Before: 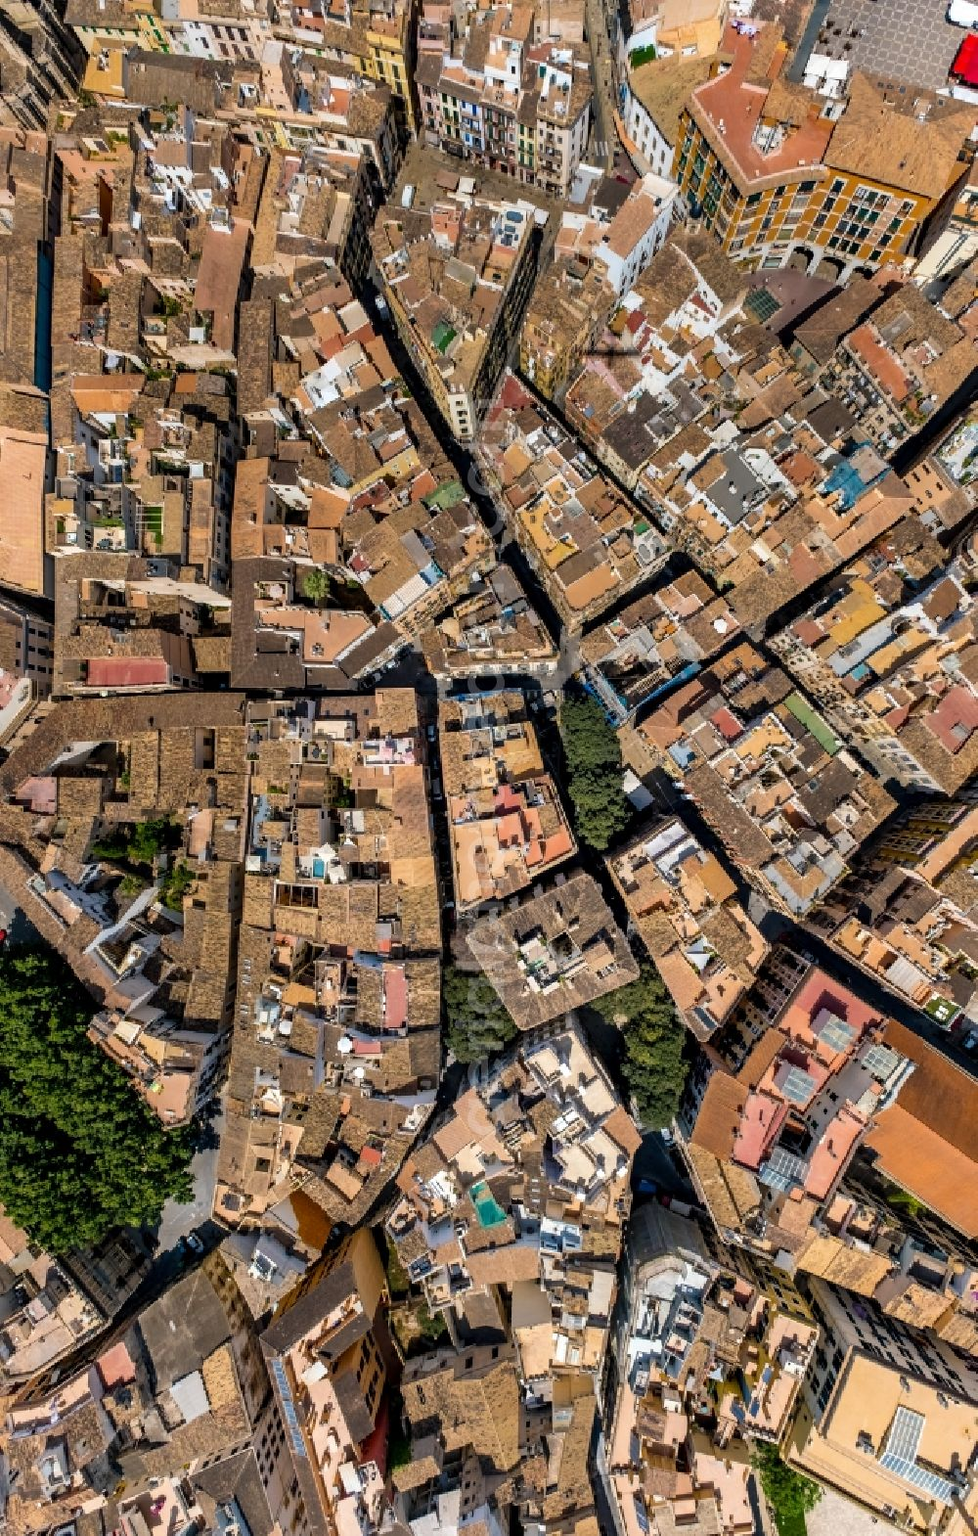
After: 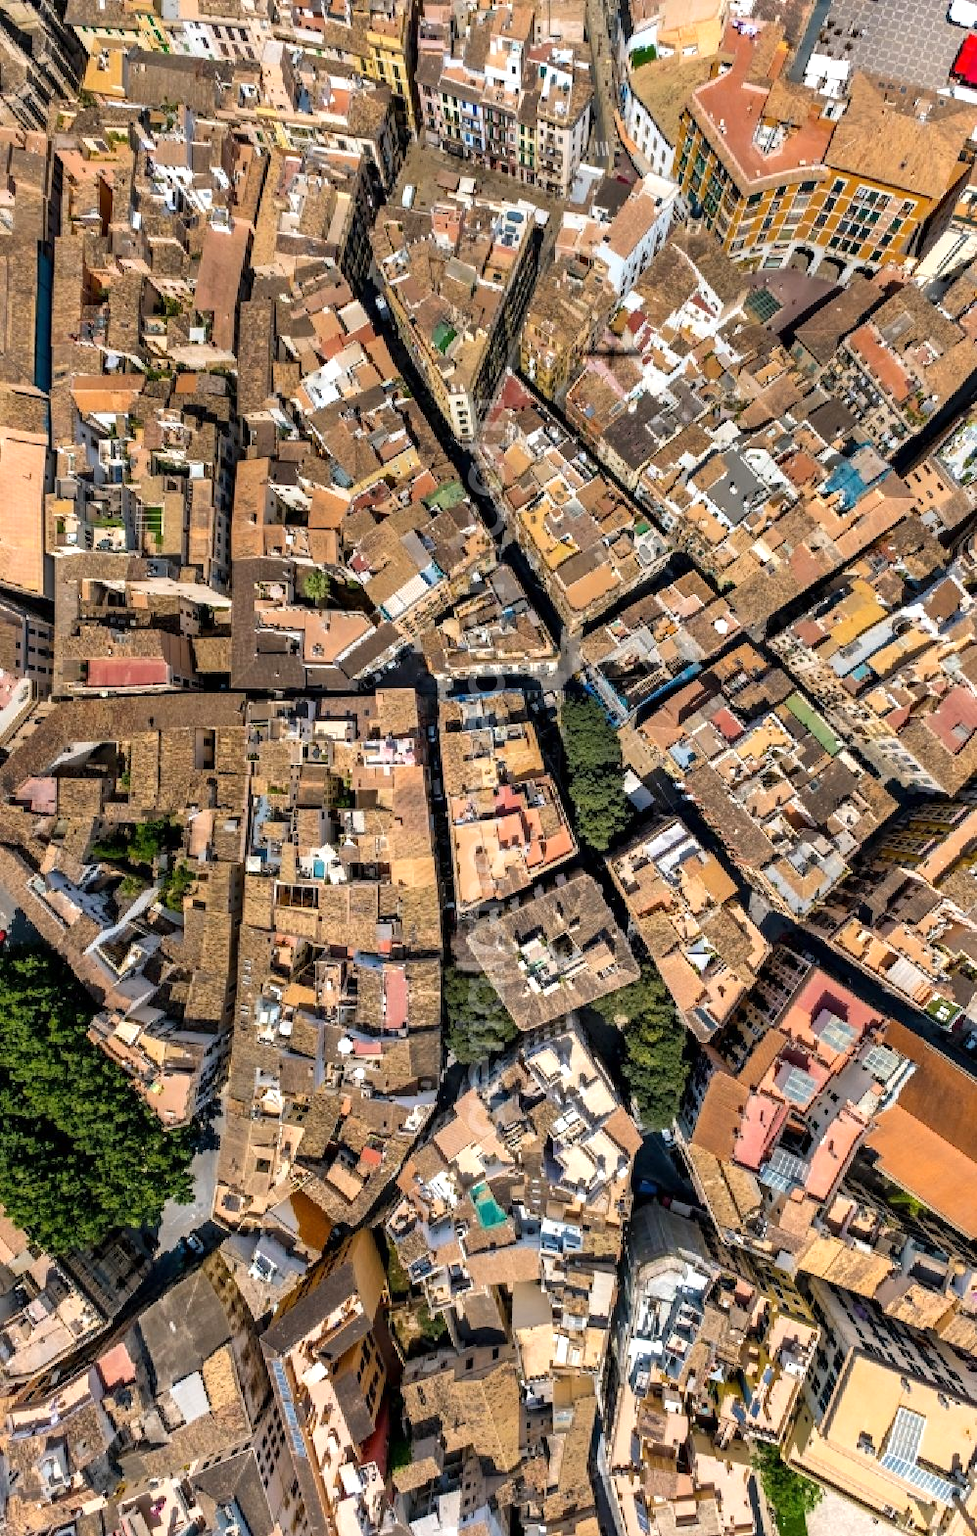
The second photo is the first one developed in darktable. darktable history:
exposure: exposure 0.373 EV, compensate exposure bias true, compensate highlight preservation false
crop and rotate: left 0.087%, bottom 0.012%
